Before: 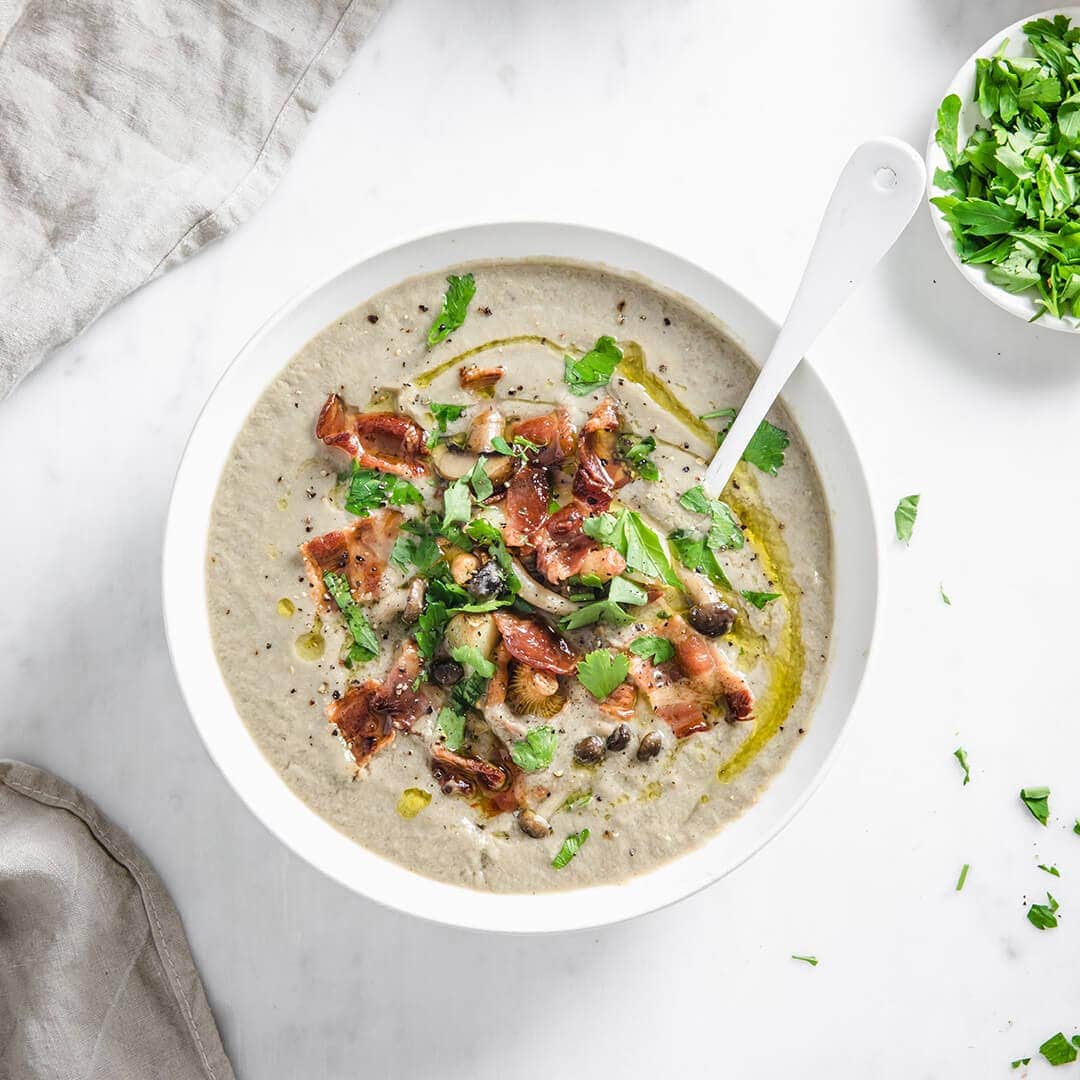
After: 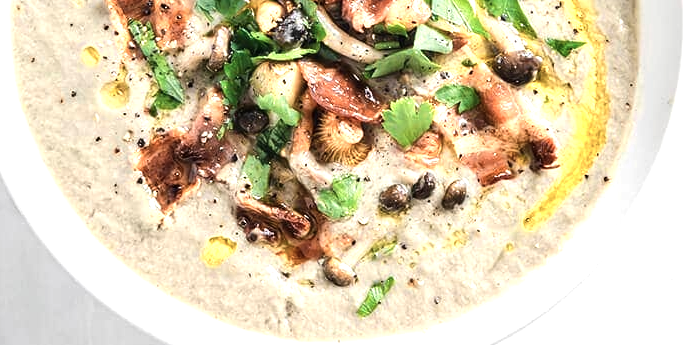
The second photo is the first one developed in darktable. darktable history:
tone equalizer: -8 EV -0.417 EV, -7 EV -0.389 EV, -6 EV -0.333 EV, -5 EV -0.222 EV, -3 EV 0.222 EV, -2 EV 0.333 EV, -1 EV 0.389 EV, +0 EV 0.417 EV, edges refinement/feathering 500, mask exposure compensation -1.57 EV, preserve details no
crop: left 18.091%, top 51.13%, right 17.525%, bottom 16.85%
color zones: curves: ch0 [(0.018, 0.548) (0.224, 0.64) (0.425, 0.447) (0.675, 0.575) (0.732, 0.579)]; ch1 [(0.066, 0.487) (0.25, 0.5) (0.404, 0.43) (0.75, 0.421) (0.956, 0.421)]; ch2 [(0.044, 0.561) (0.215, 0.465) (0.399, 0.544) (0.465, 0.548) (0.614, 0.447) (0.724, 0.43) (0.882, 0.623) (0.956, 0.632)]
